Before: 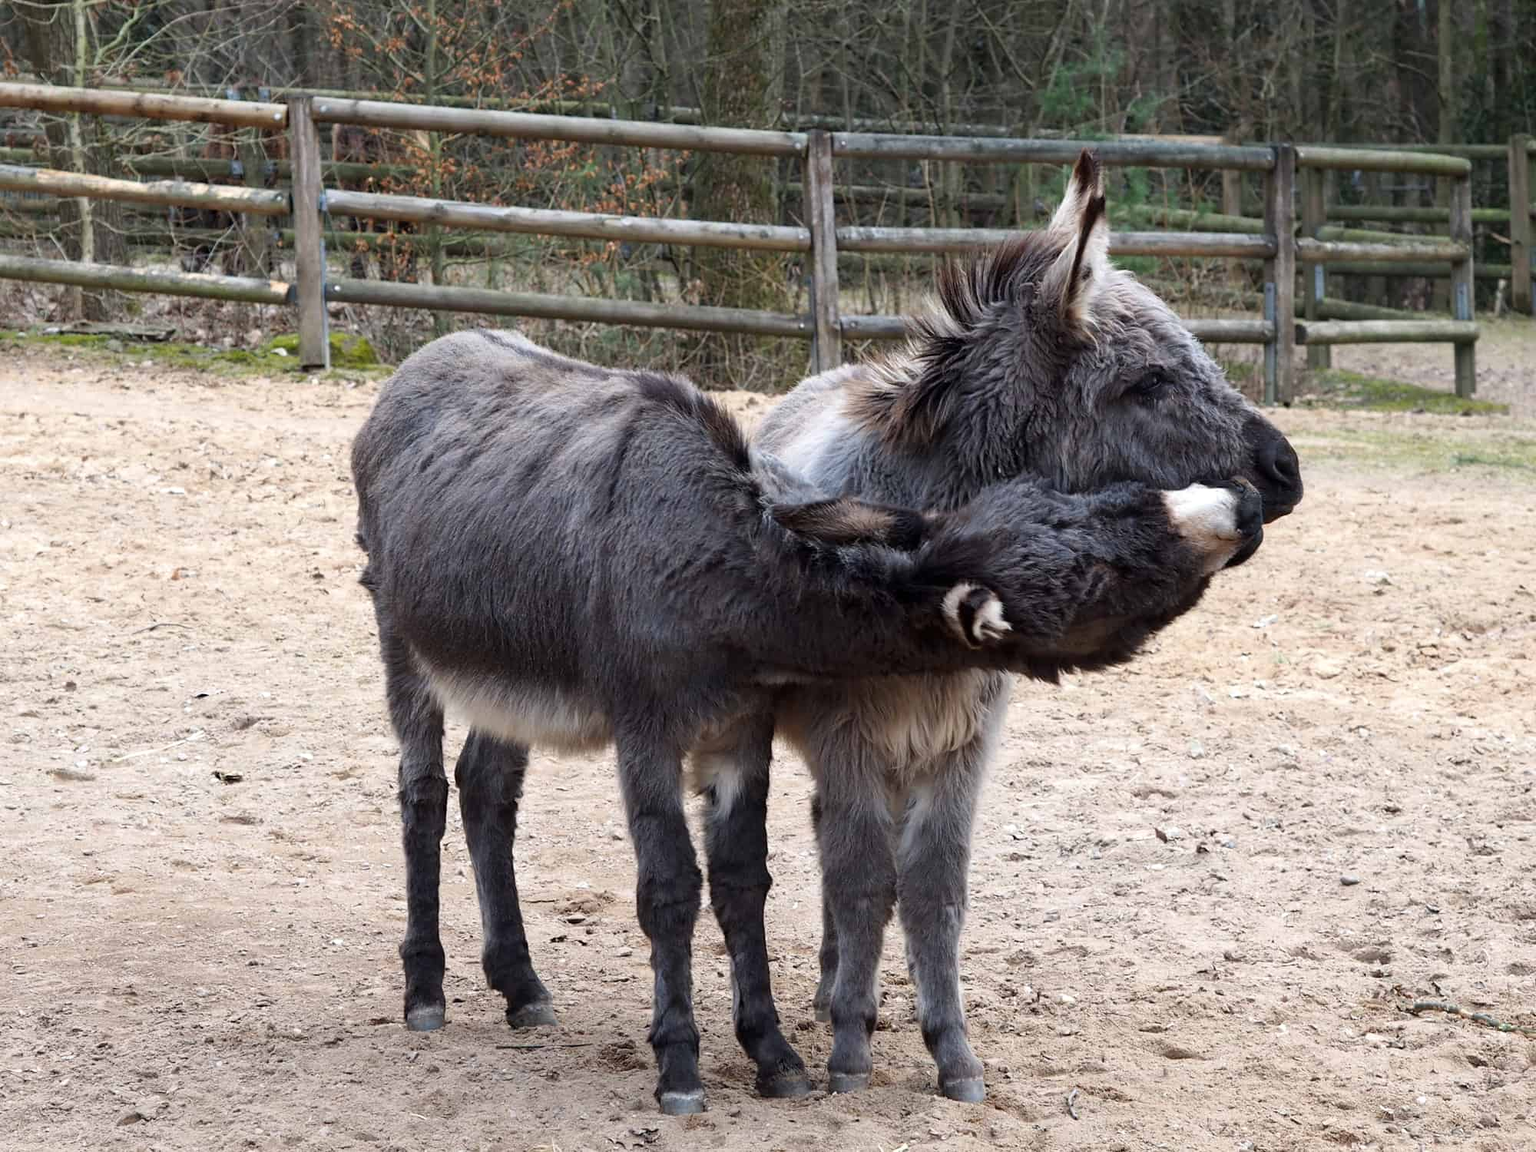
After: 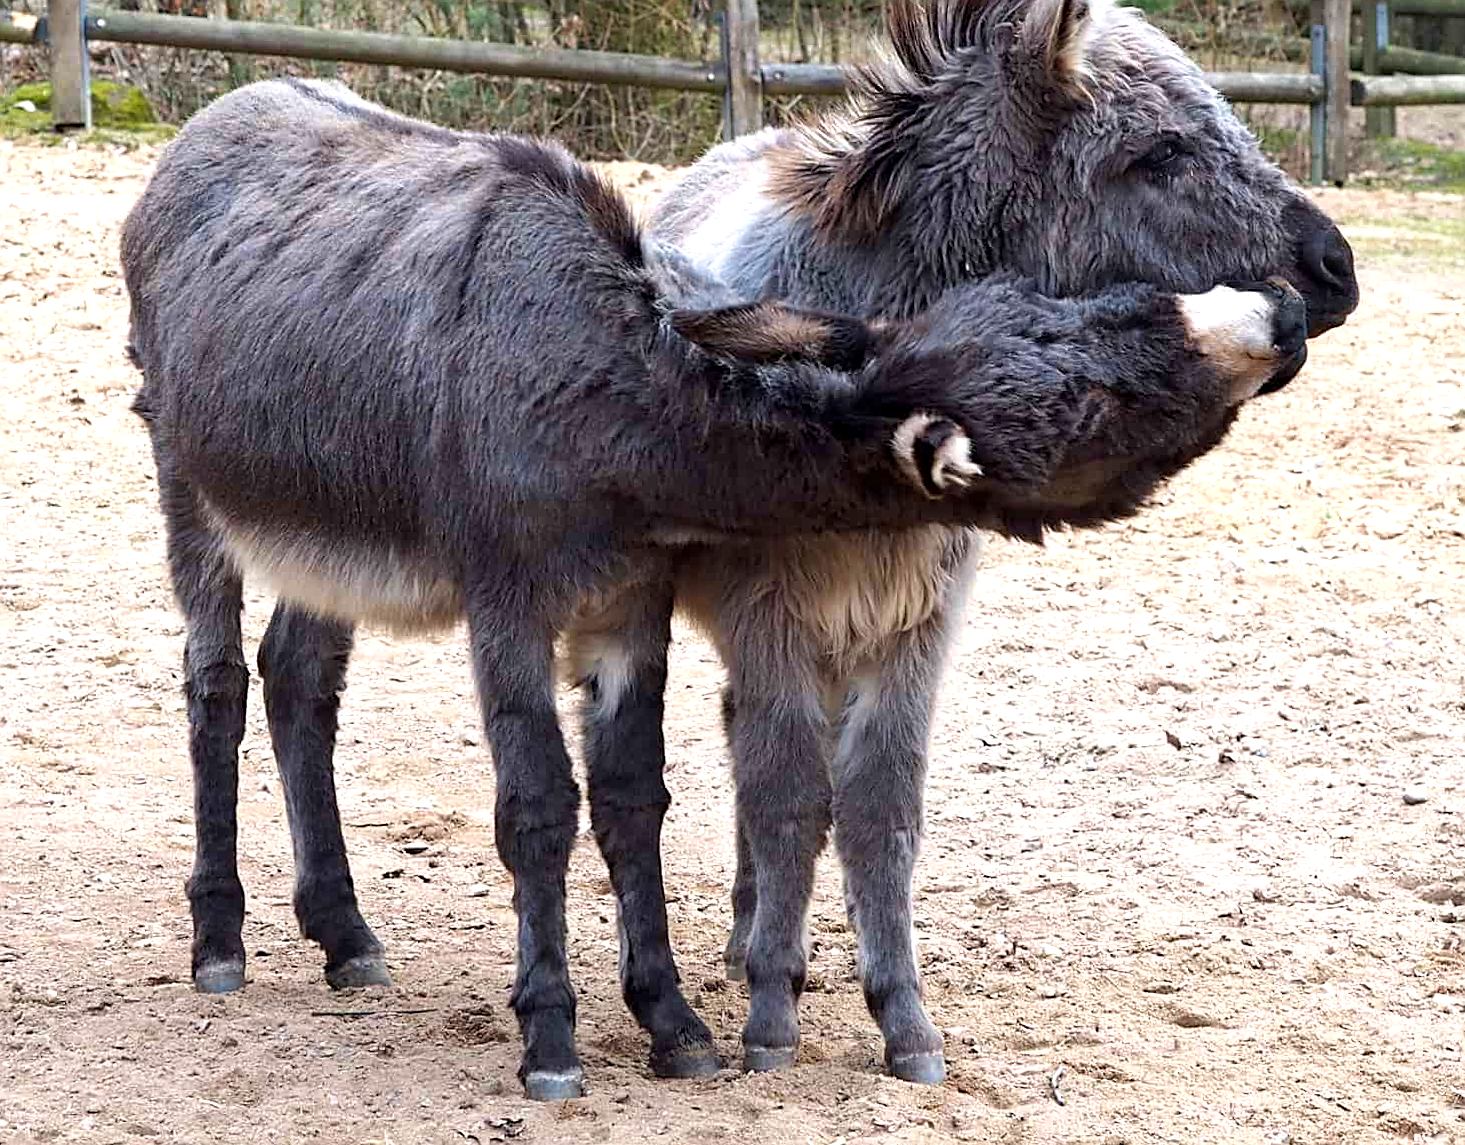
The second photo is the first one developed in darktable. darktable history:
haze removal: strength 0.1, compatibility mode true, adaptive false
exposure: black level correction 0.001, exposure 0.5 EV, compensate exposure bias true, compensate highlight preservation false
sharpen: on, module defaults
crop: left 16.871%, top 22.857%, right 9.116%
rotate and perspective: rotation 0.174°, lens shift (vertical) 0.013, lens shift (horizontal) 0.019, shear 0.001, automatic cropping original format, crop left 0.007, crop right 0.991, crop top 0.016, crop bottom 0.997
velvia: on, module defaults
